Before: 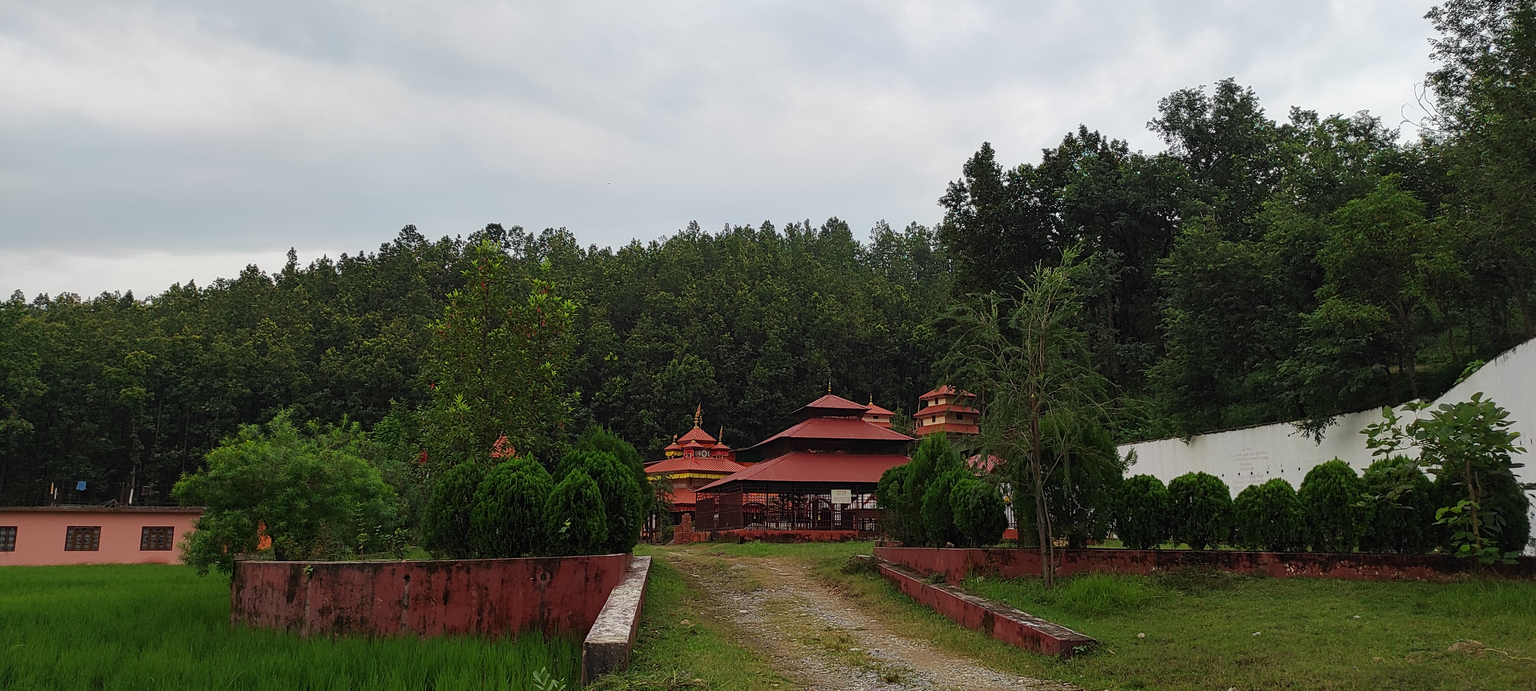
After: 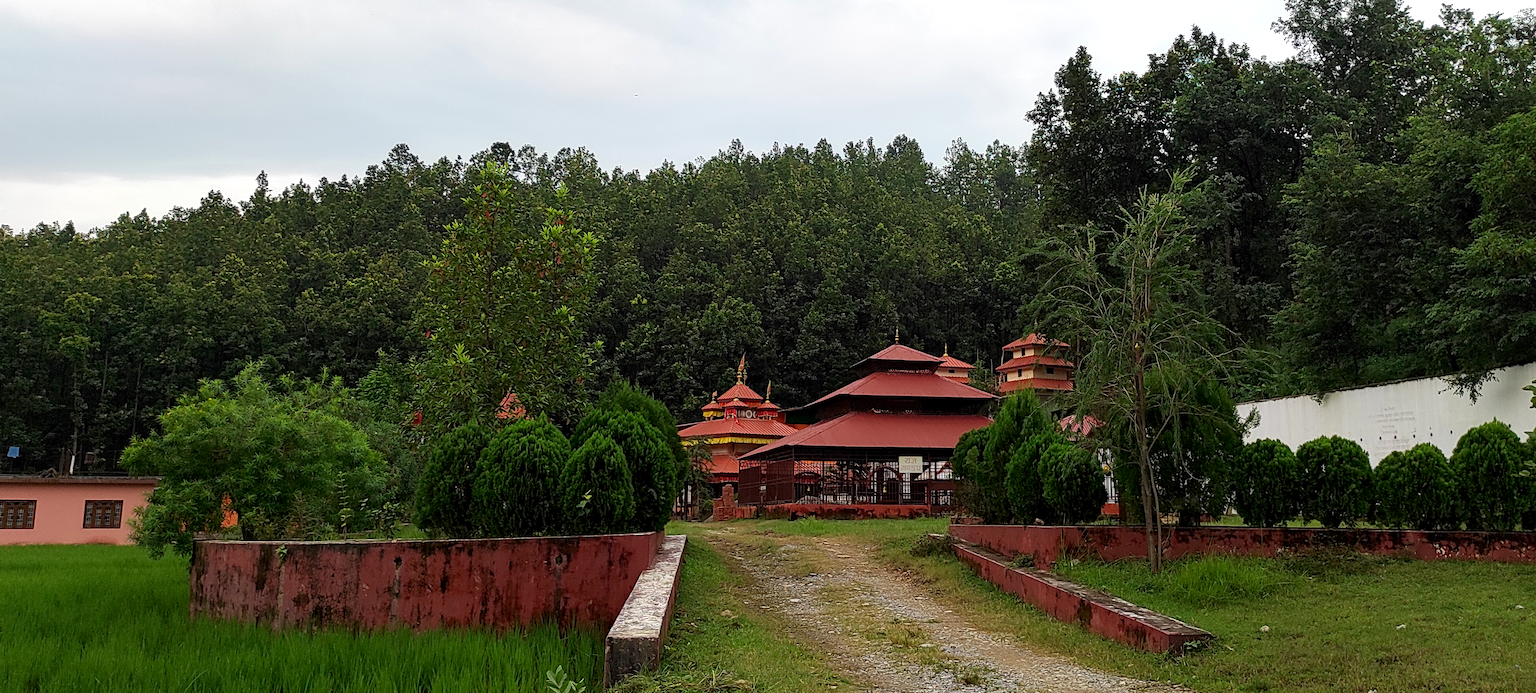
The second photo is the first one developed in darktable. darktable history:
exposure: black level correction 0.004, exposure 0.42 EV, compensate exposure bias true, compensate highlight preservation false
crop and rotate: left 4.584%, top 14.95%, right 10.715%
vignetting: fall-off start 115.68%, fall-off radius 58.03%
